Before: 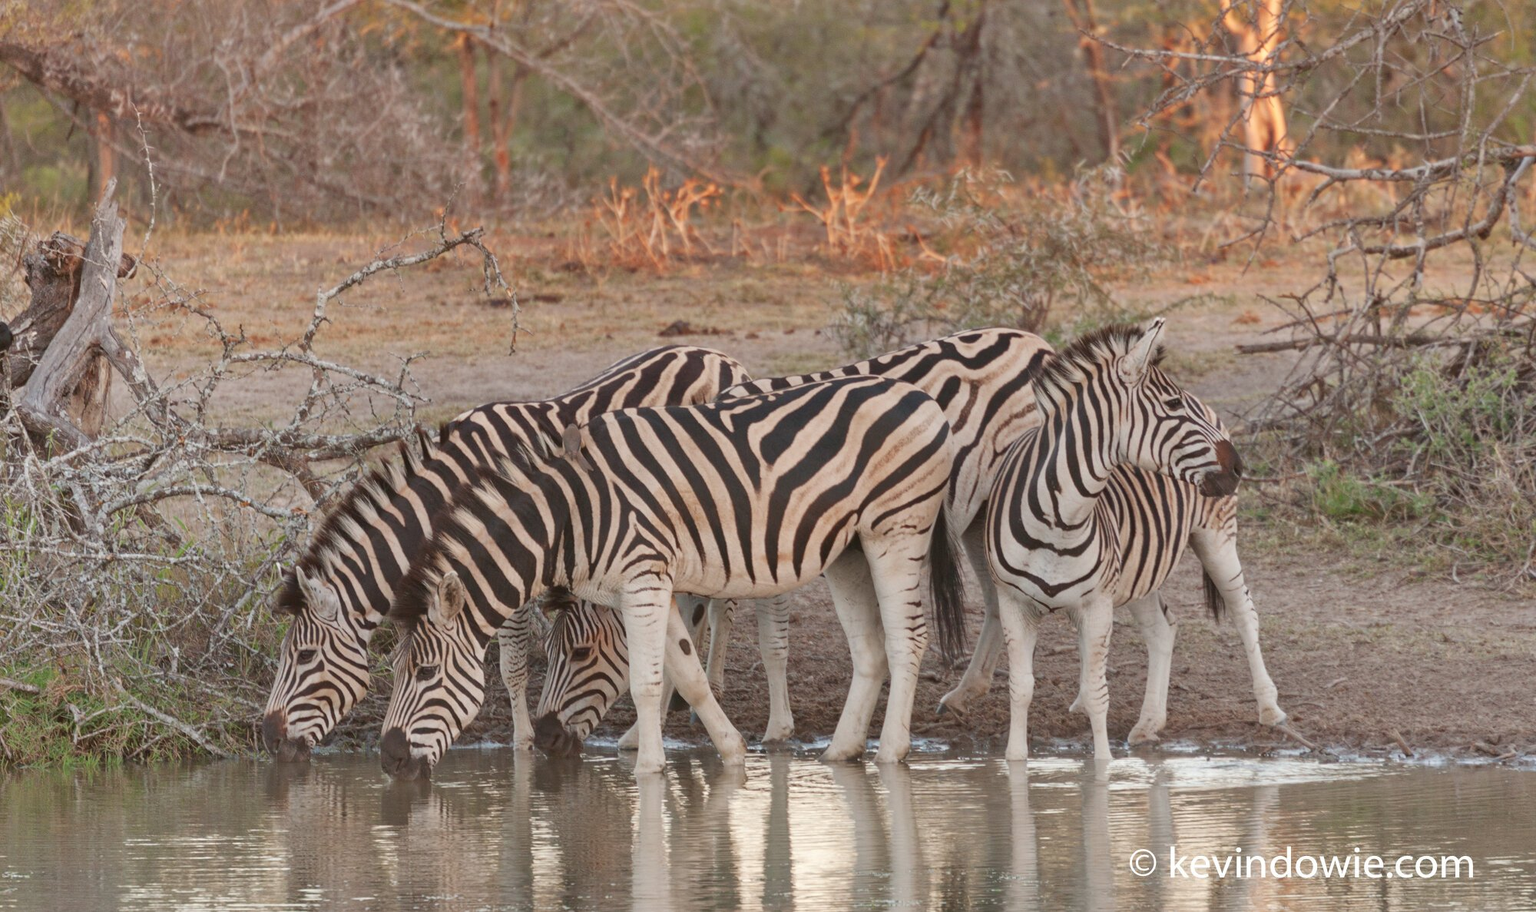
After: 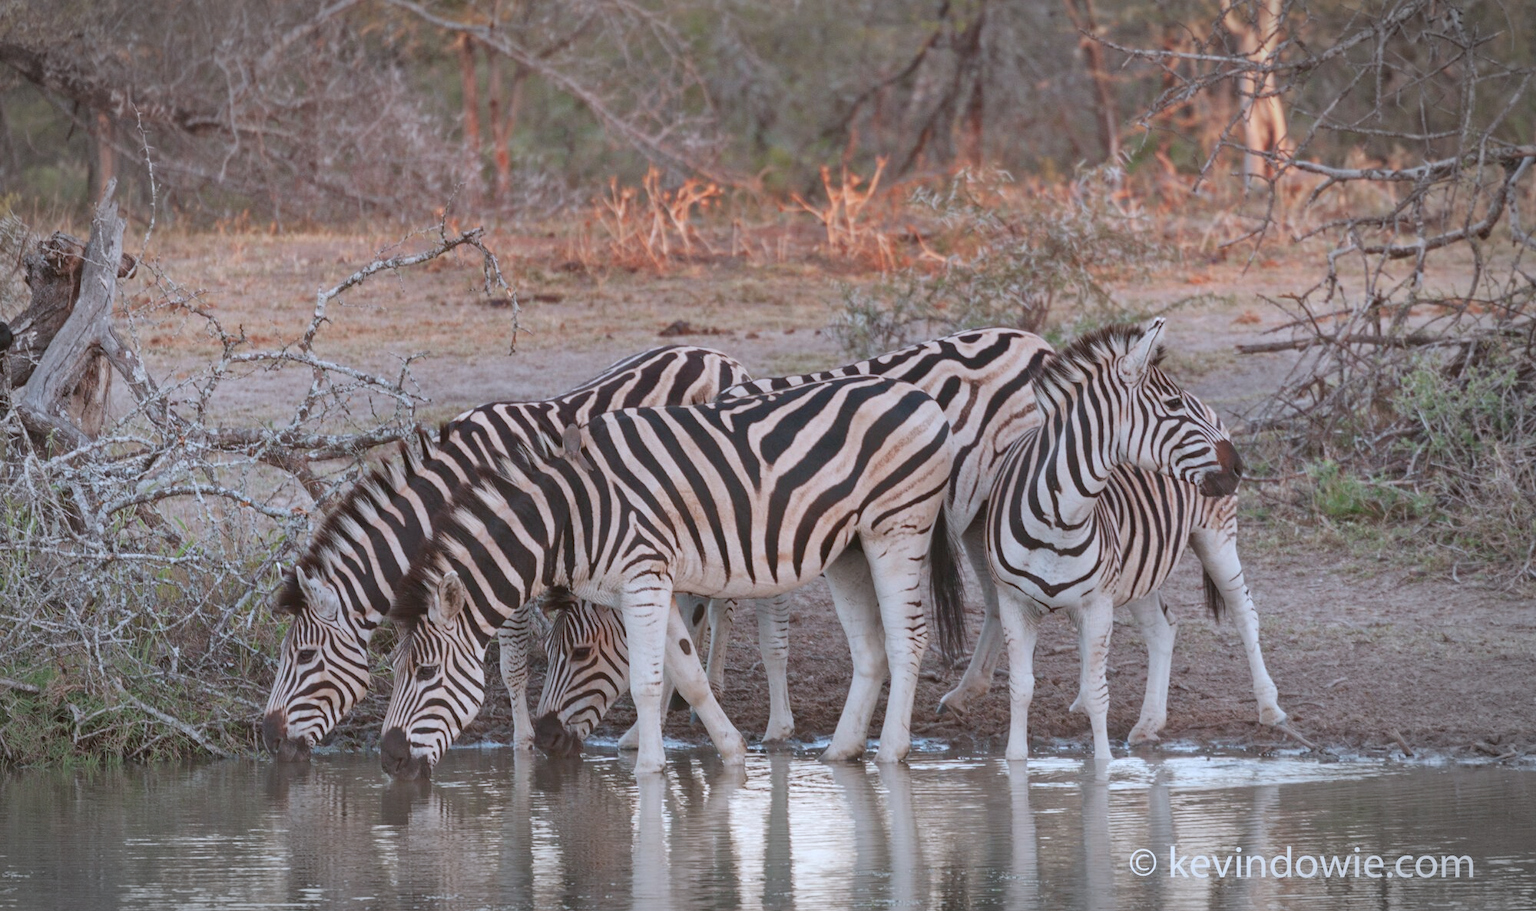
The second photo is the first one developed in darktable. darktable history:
color correction: highlights a* -2.24, highlights b* -18.1
vignetting: automatic ratio true
